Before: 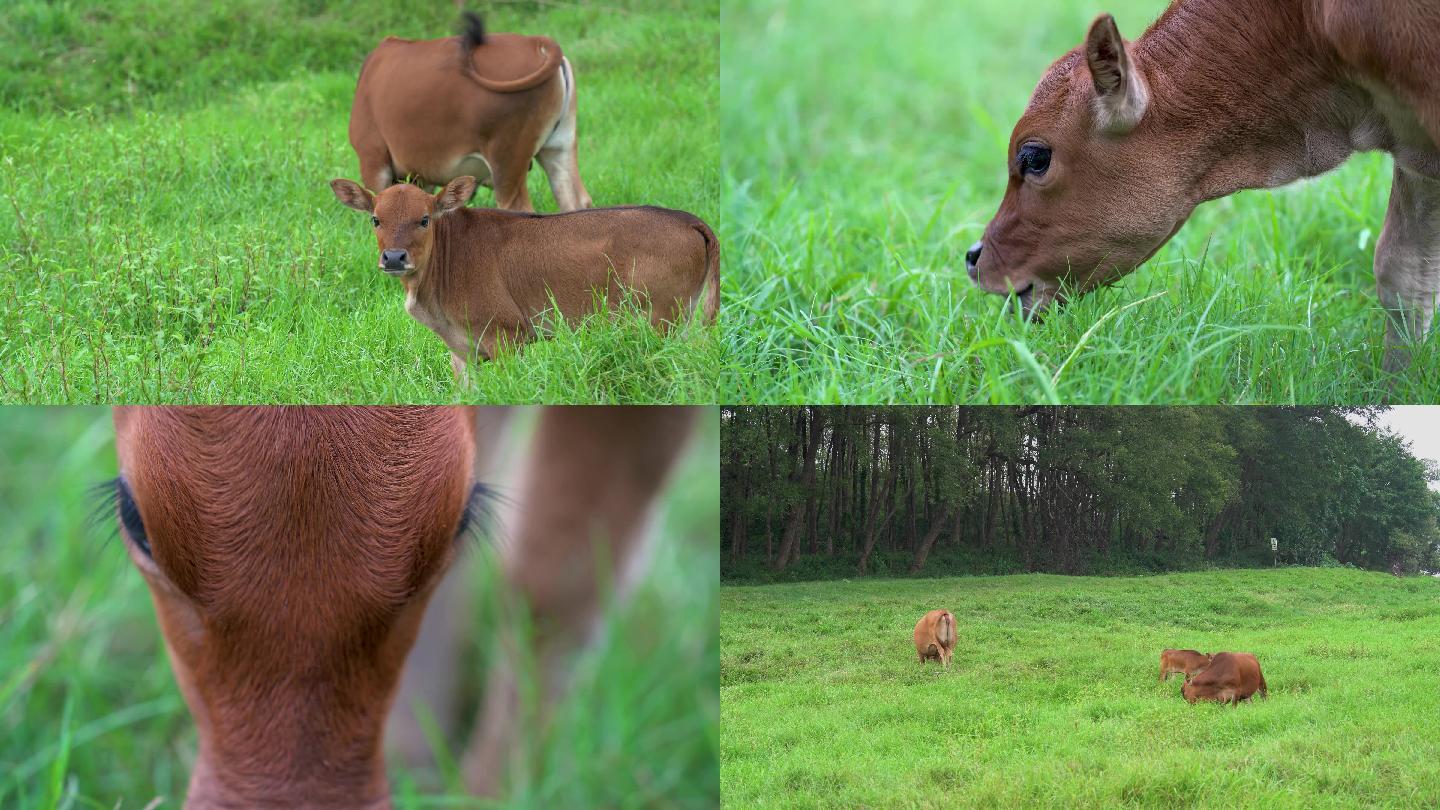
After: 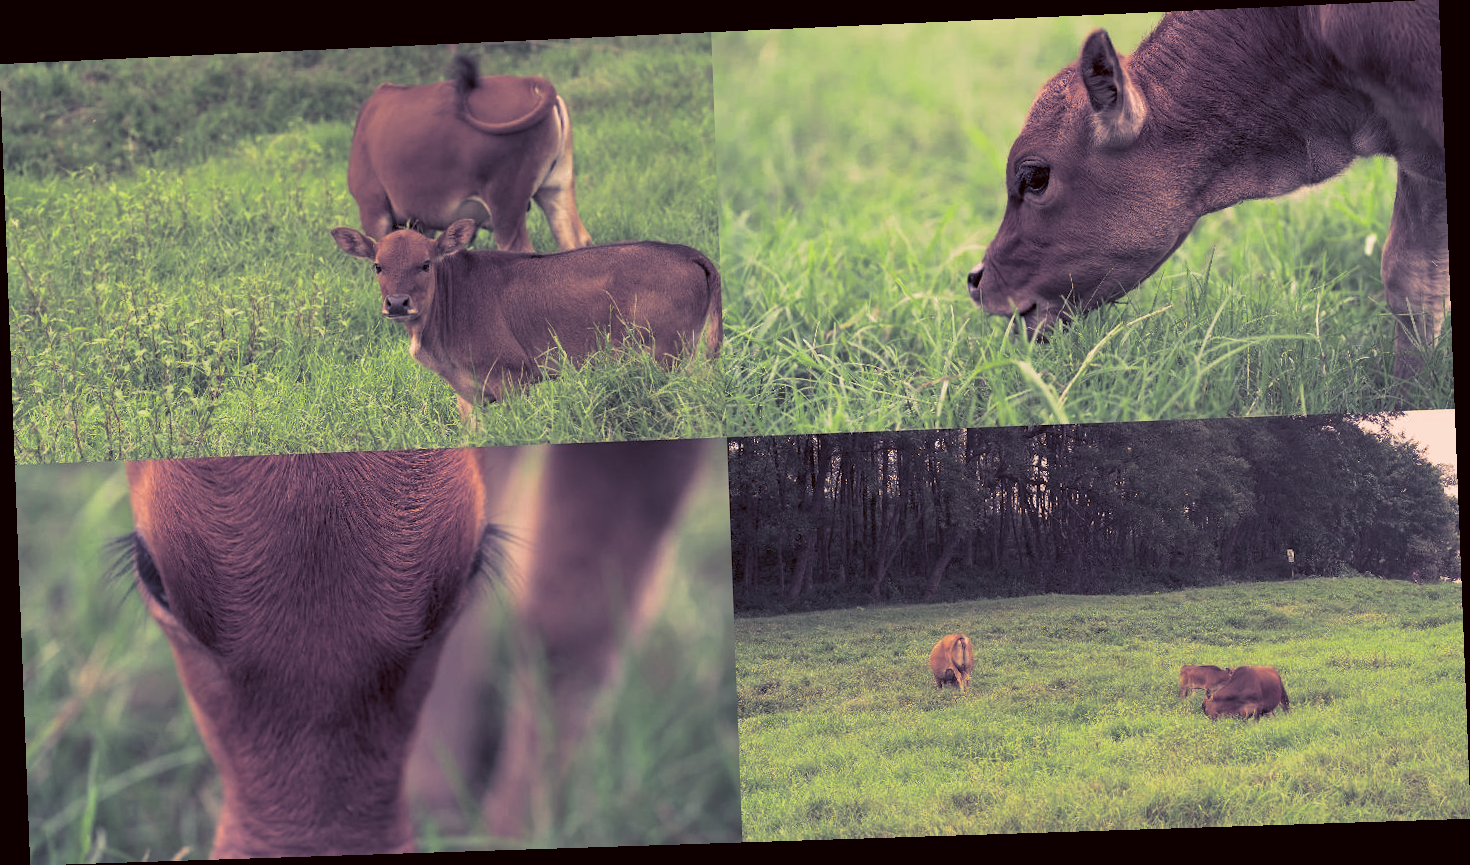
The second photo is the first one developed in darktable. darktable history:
split-toning: shadows › hue 226.8°, shadows › saturation 0.56, highlights › hue 28.8°, balance -40, compress 0%
color correction: highlights a* 9.03, highlights b* 8.71, shadows a* 40, shadows b* 40, saturation 0.8
rotate and perspective: rotation -2.22°, lens shift (horizontal) -0.022, automatic cropping off
